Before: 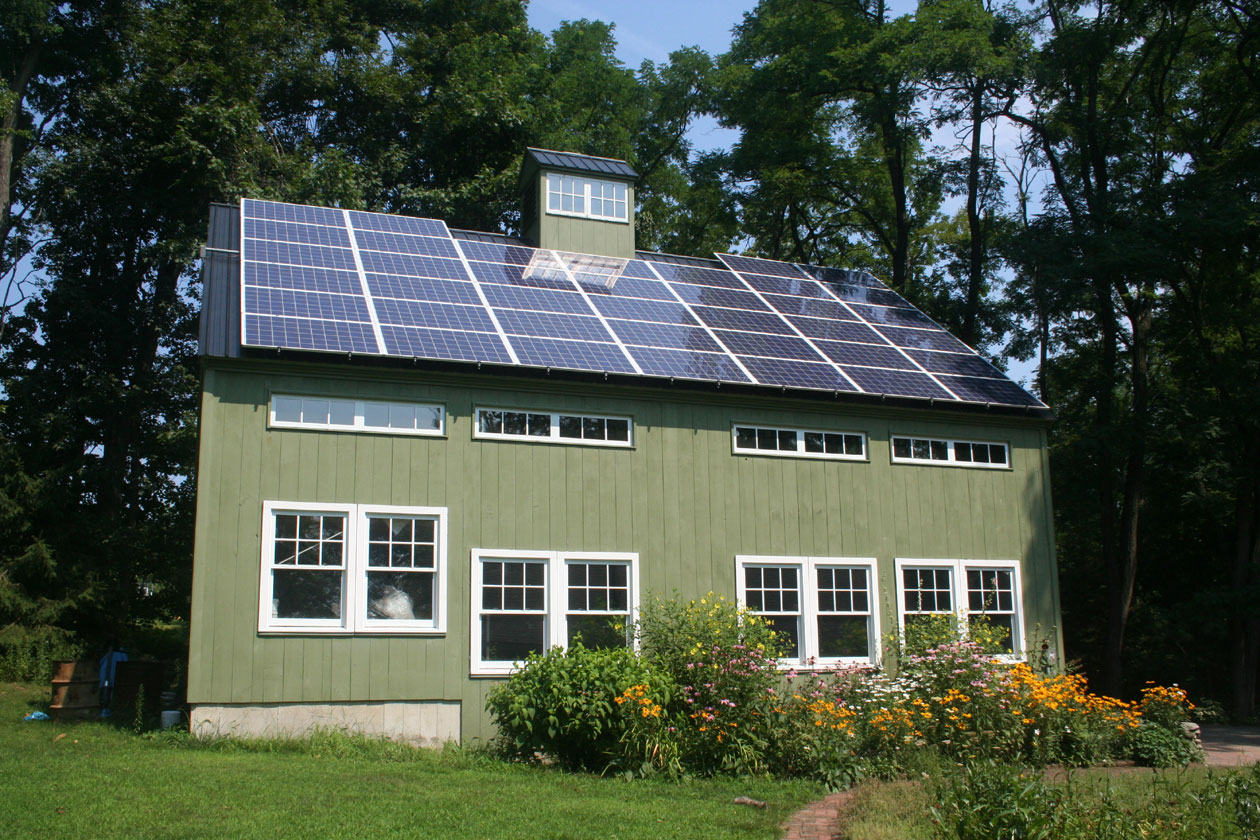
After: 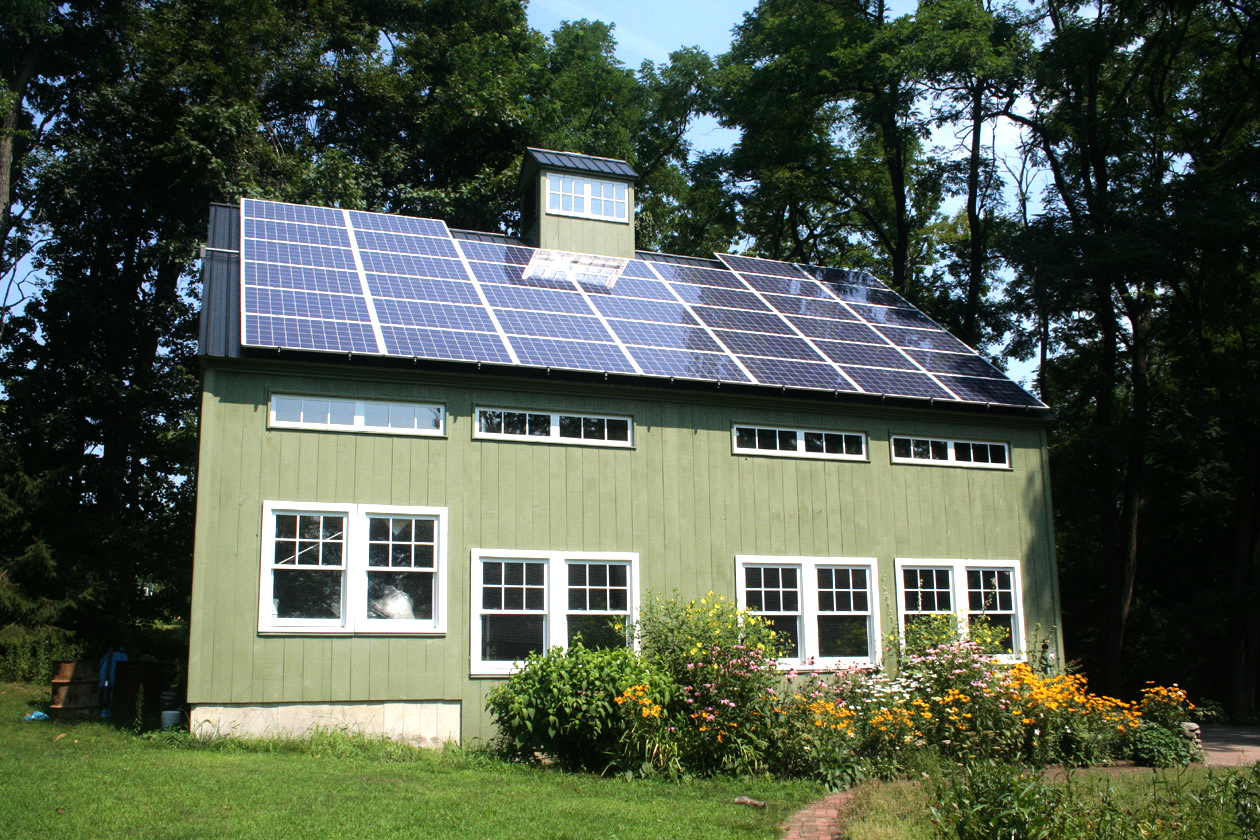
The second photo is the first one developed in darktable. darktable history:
tone equalizer: -8 EV -0.754 EV, -7 EV -0.704 EV, -6 EV -0.569 EV, -5 EV -0.393 EV, -3 EV 0.386 EV, -2 EV 0.6 EV, -1 EV 0.698 EV, +0 EV 0.757 EV, mask exposure compensation -0.51 EV
